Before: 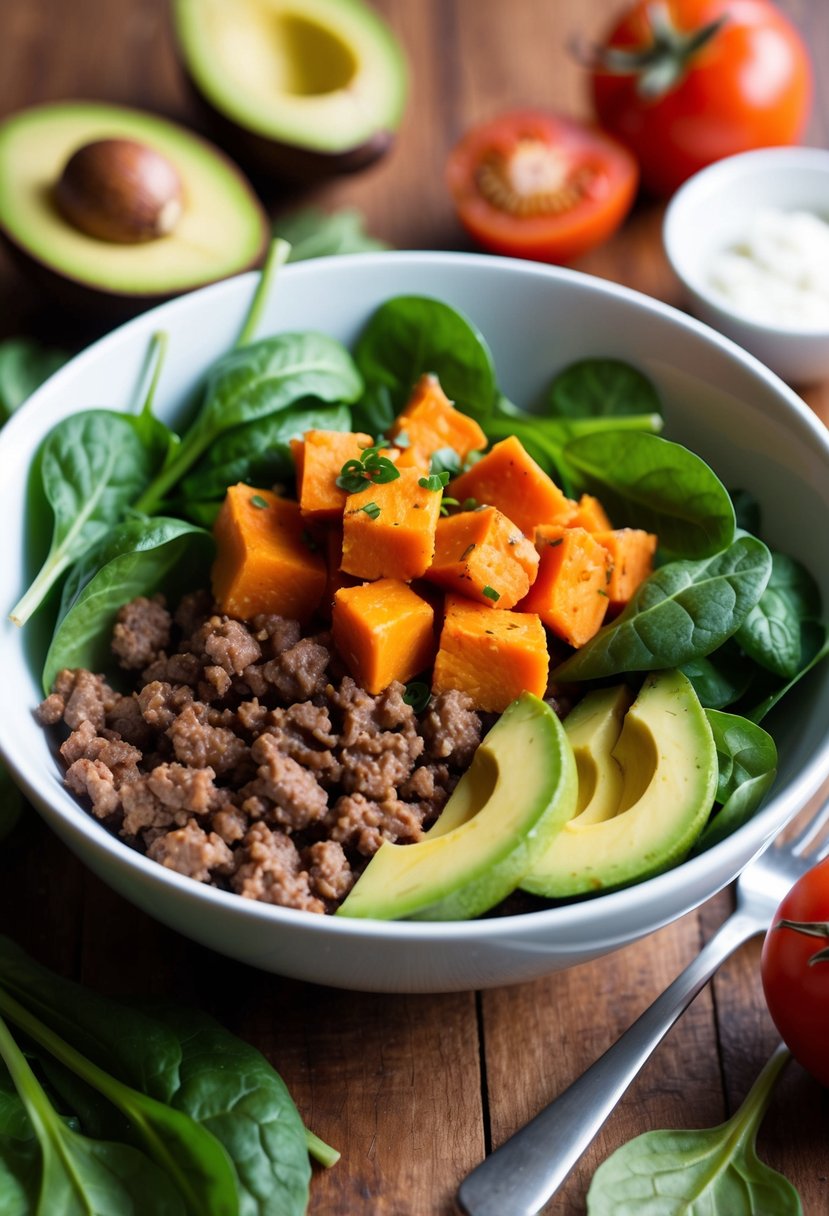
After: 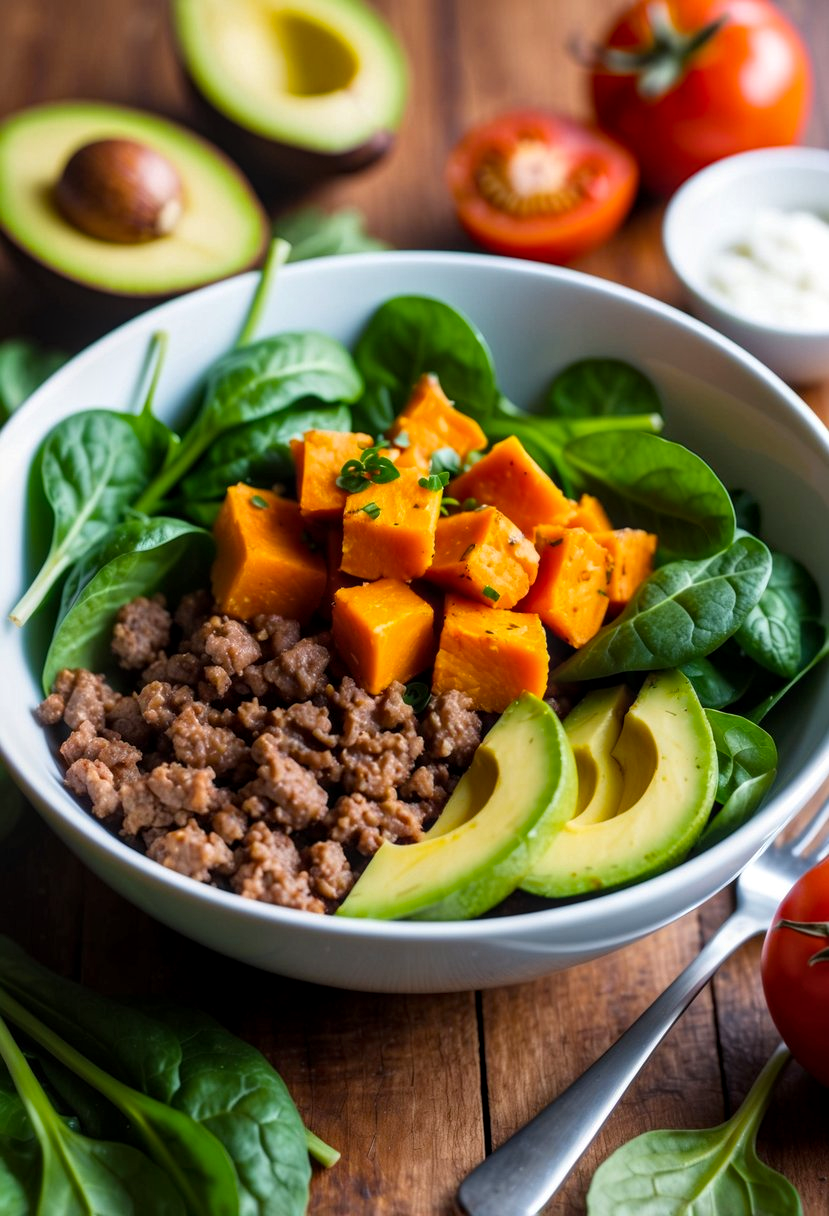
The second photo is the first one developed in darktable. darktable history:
local contrast: on, module defaults
color balance rgb: perceptual saturation grading › global saturation 19.437%
